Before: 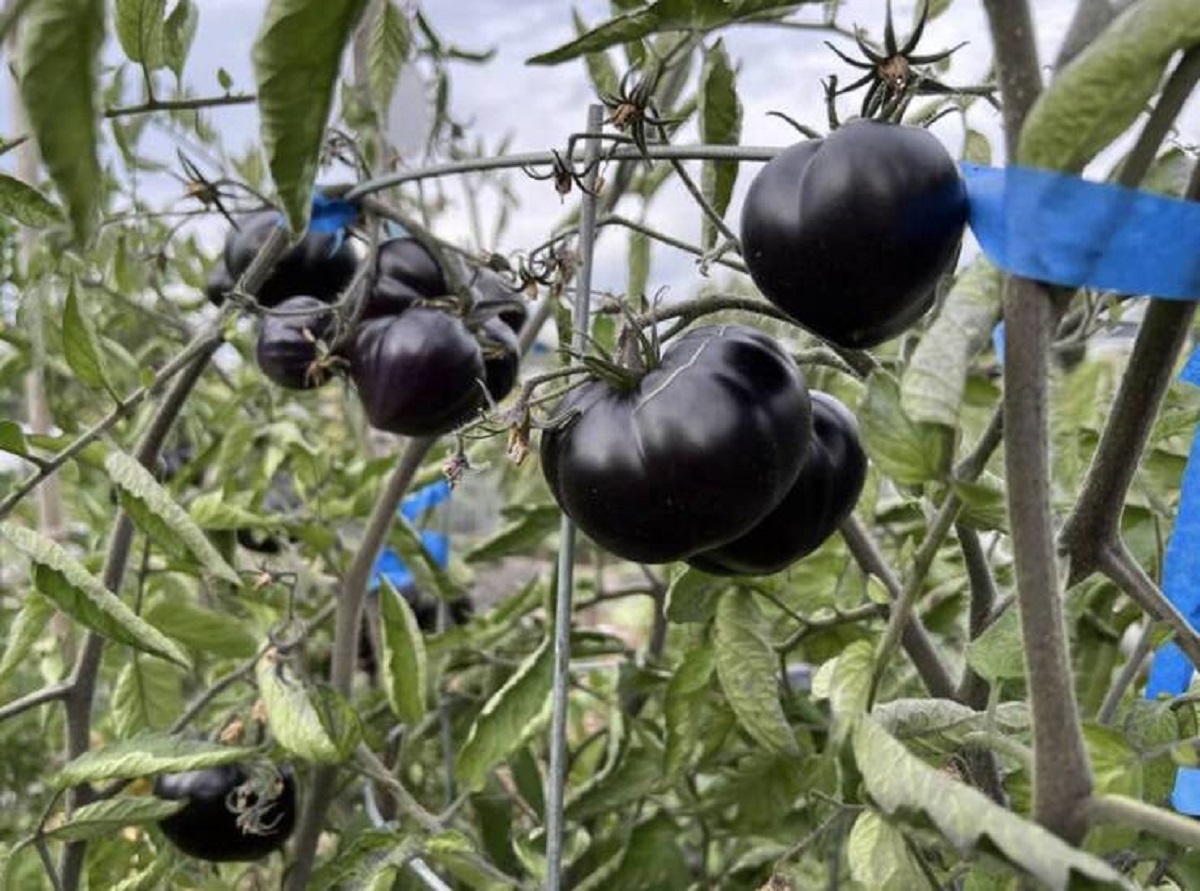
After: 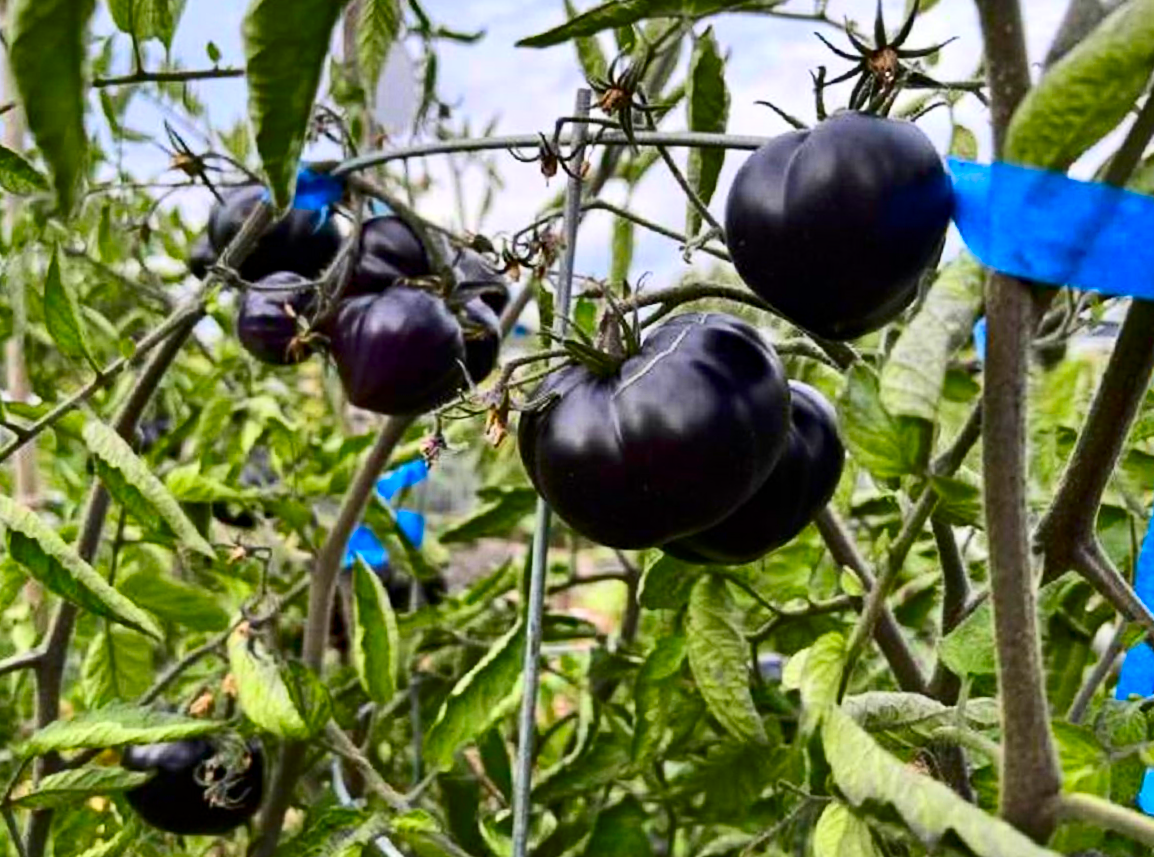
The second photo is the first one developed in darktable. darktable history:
haze removal: compatibility mode true, adaptive false
crop and rotate: angle -1.69°
contrast brightness saturation: contrast 0.26, brightness 0.02, saturation 0.87
